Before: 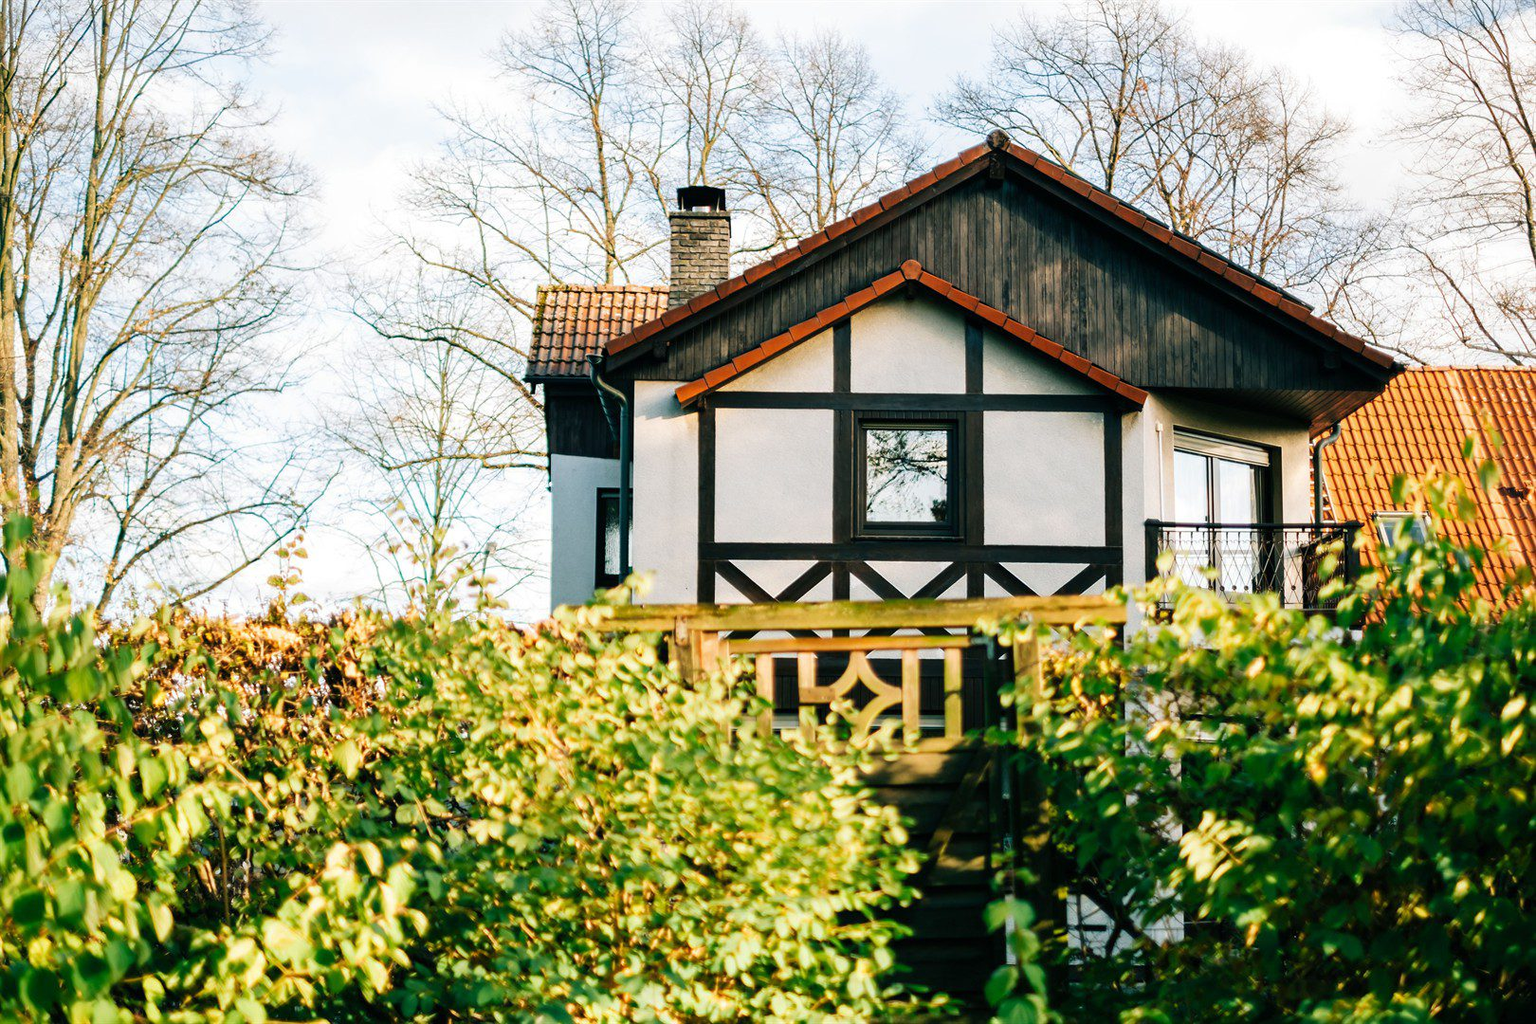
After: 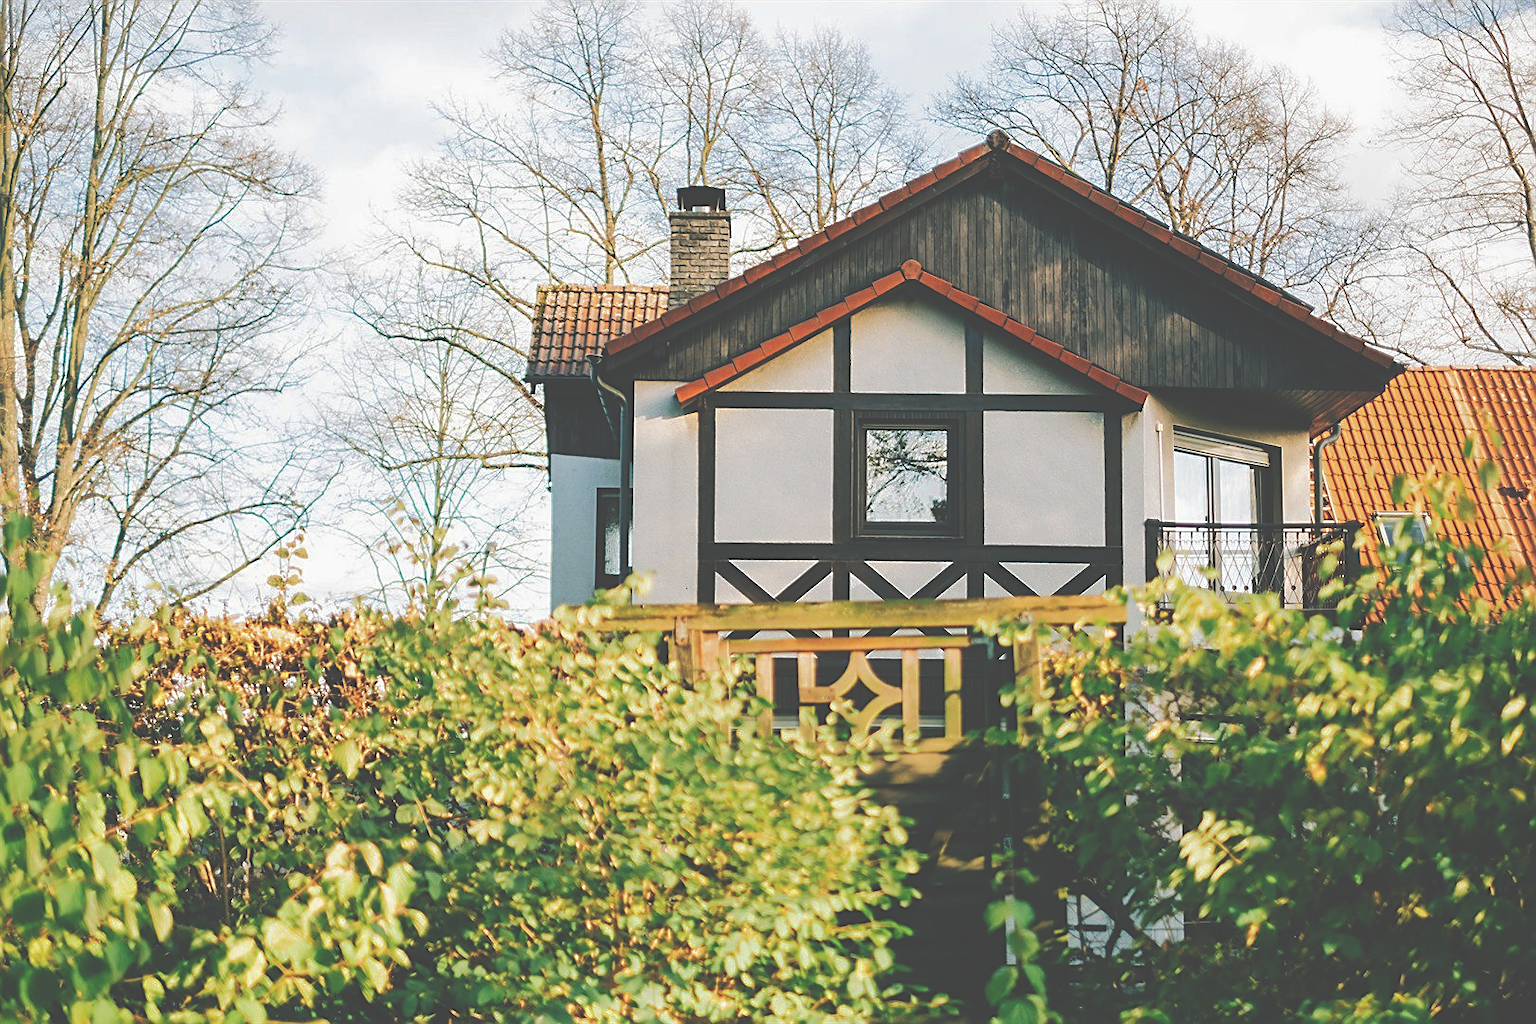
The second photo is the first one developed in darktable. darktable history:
sharpen: on, module defaults
tone curve: curves: ch0 [(0, 0) (0.003, 0.003) (0.011, 0.011) (0.025, 0.025) (0.044, 0.044) (0.069, 0.068) (0.1, 0.098) (0.136, 0.134) (0.177, 0.175) (0.224, 0.221) (0.277, 0.273) (0.335, 0.33) (0.399, 0.393) (0.468, 0.461) (0.543, 0.534) (0.623, 0.614) (0.709, 0.69) (0.801, 0.752) (0.898, 0.835) (1, 1)], color space Lab, independent channels, preserve colors none
exposure: black level correction -0.061, exposure -0.049 EV, compensate highlight preservation false
